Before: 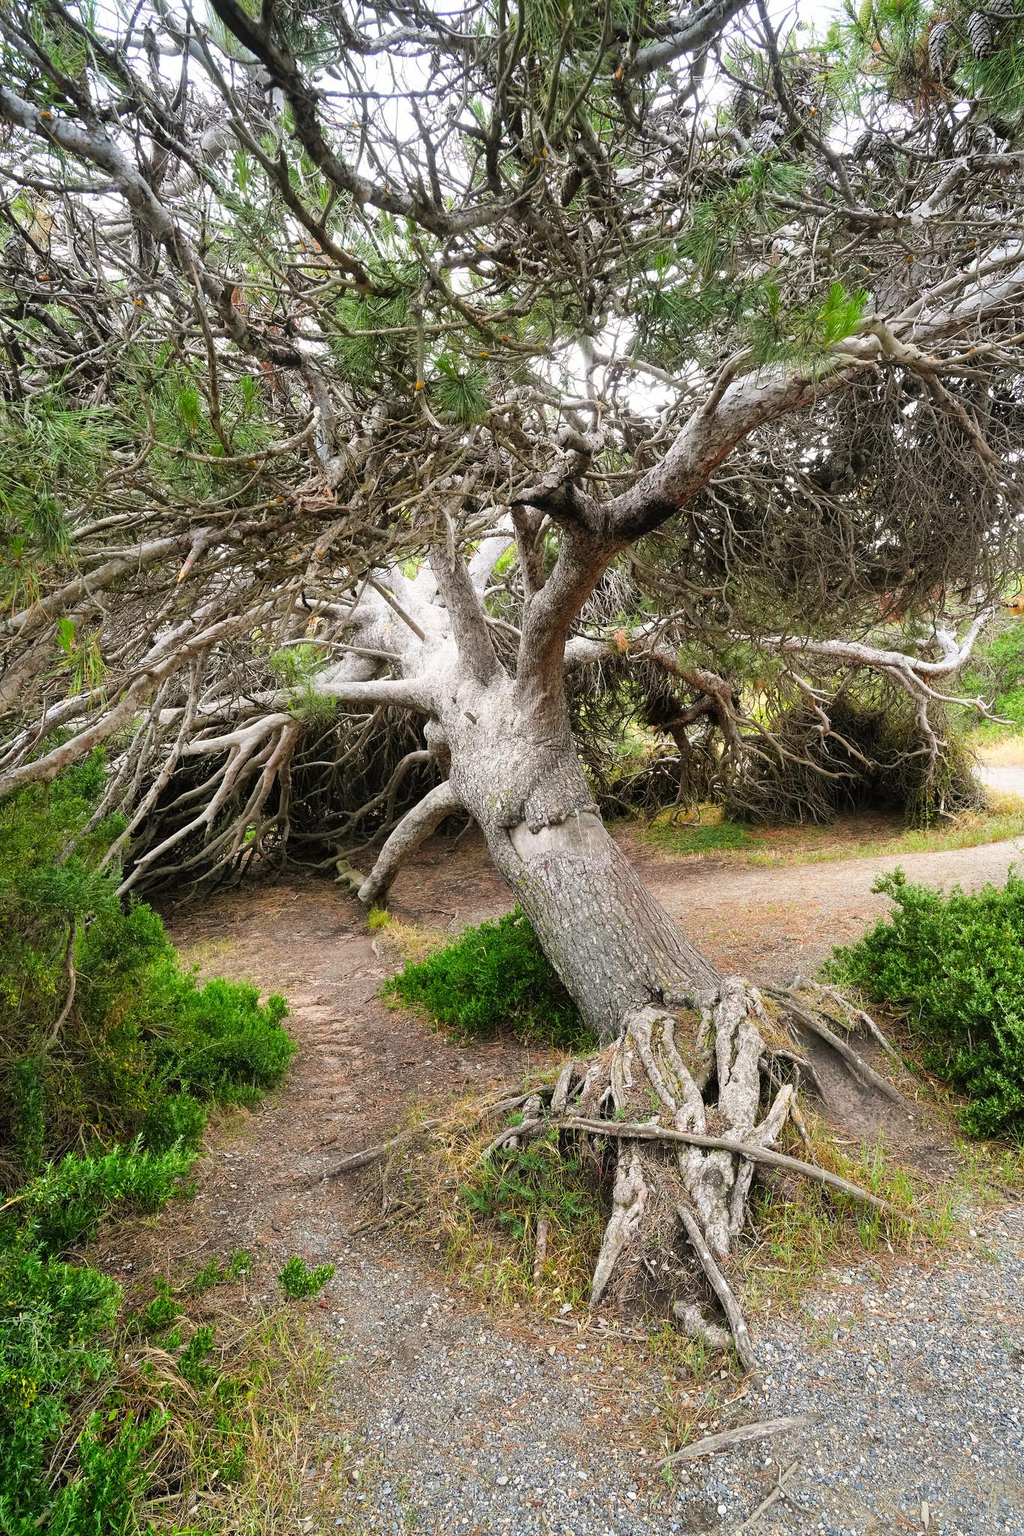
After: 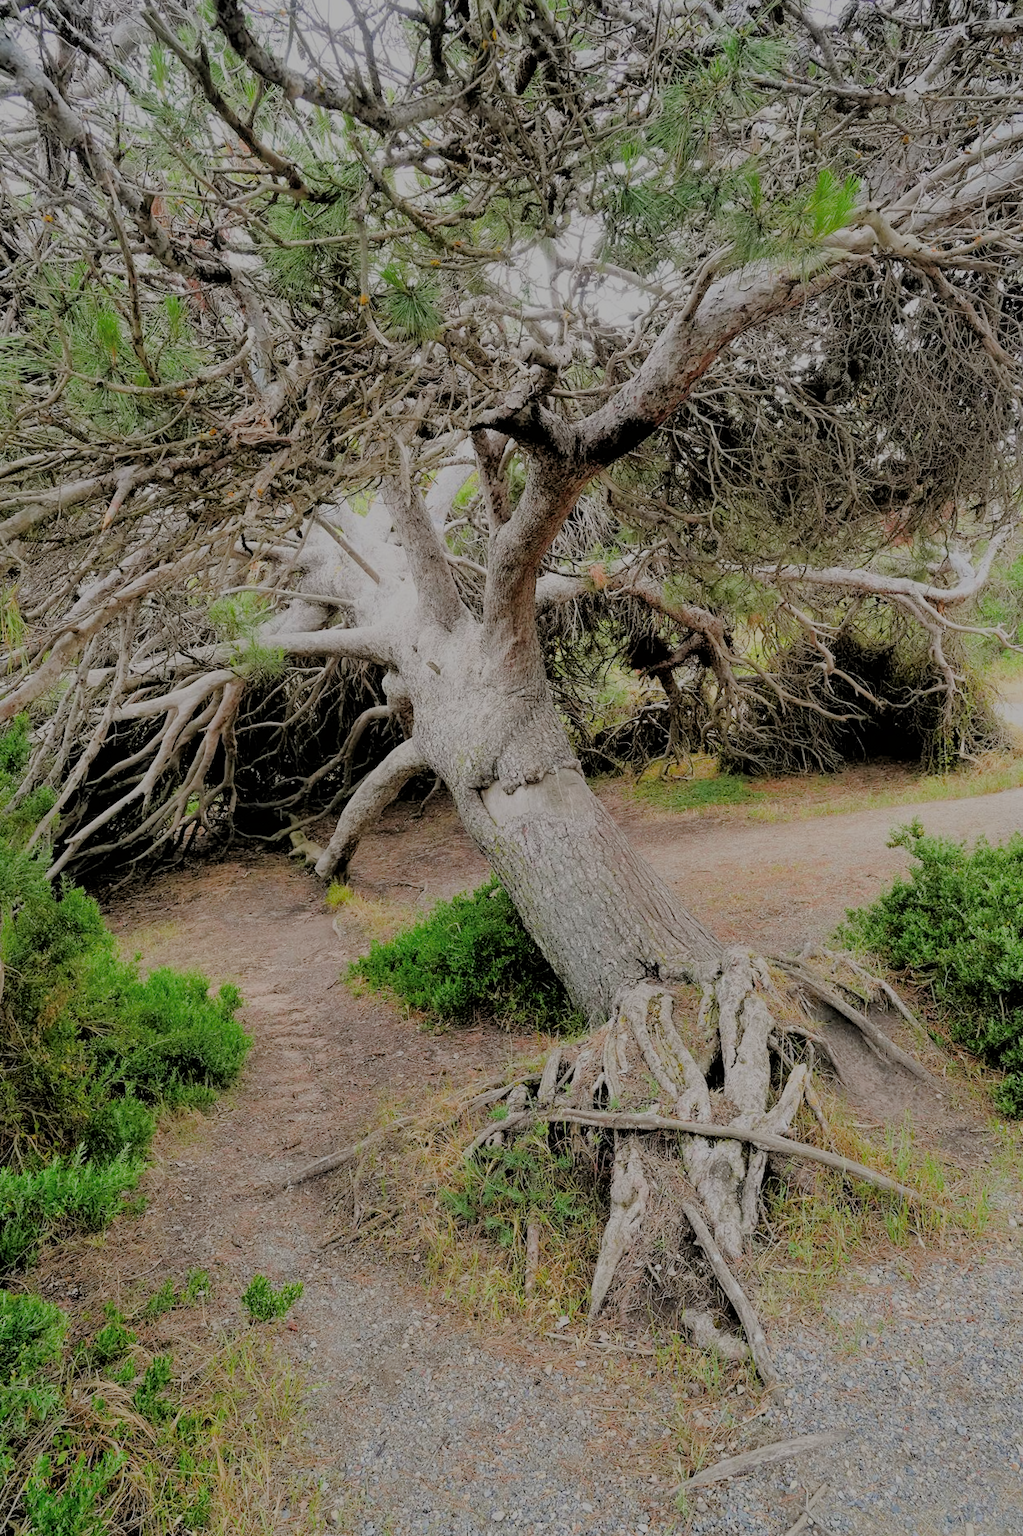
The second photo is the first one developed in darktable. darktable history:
crop and rotate: angle 1.96°, left 5.673%, top 5.673%
filmic rgb: black relative exposure -4.42 EV, white relative exposure 6.58 EV, hardness 1.85, contrast 0.5
